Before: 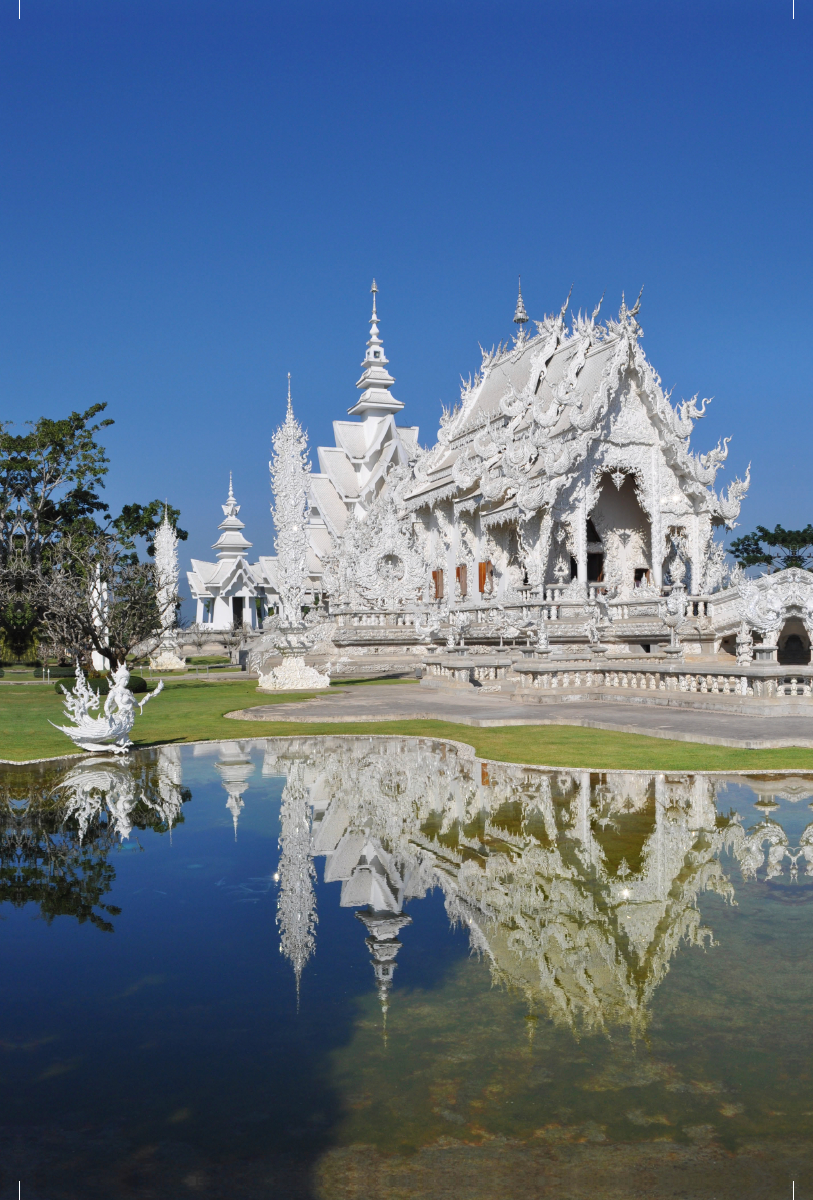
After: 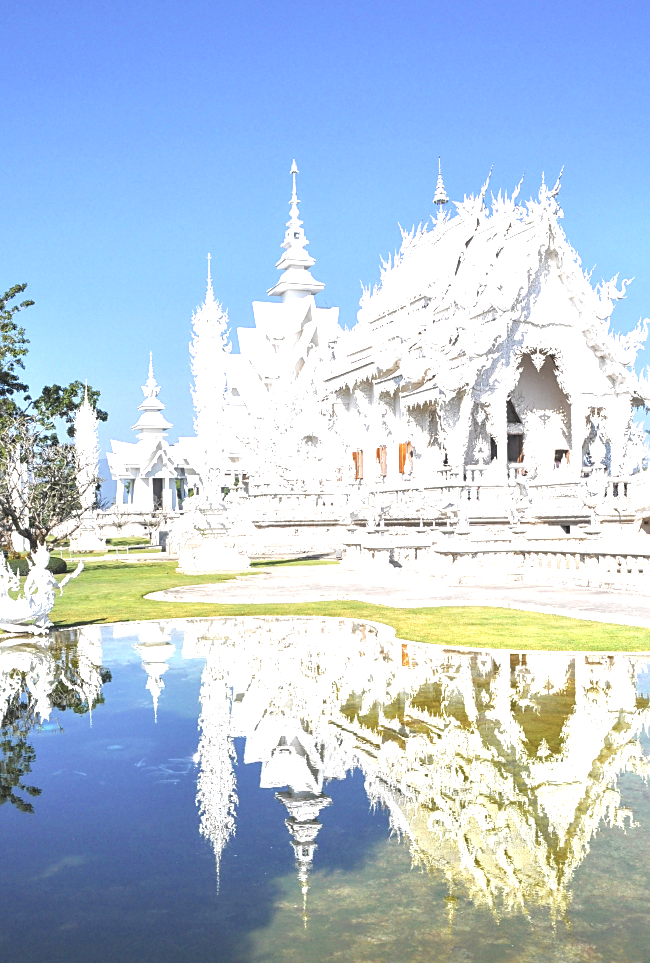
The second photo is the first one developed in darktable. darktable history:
crop and rotate: left 9.951%, top 9.947%, right 10.041%, bottom 9.802%
sharpen: radius 1.906, amount 0.395, threshold 1.244
exposure: black level correction 0.001, exposure 1.864 EV, compensate highlight preservation false
tone equalizer: on, module defaults
local contrast: on, module defaults
color balance rgb: highlights gain › chroma 0.141%, highlights gain › hue 331.07°, perceptual saturation grading › global saturation 33.683%, perceptual brilliance grading › global brilliance 2.502%, perceptual brilliance grading › highlights -3.339%, perceptual brilliance grading › shadows 3.817%
contrast brightness saturation: contrast -0.055, saturation -0.393
